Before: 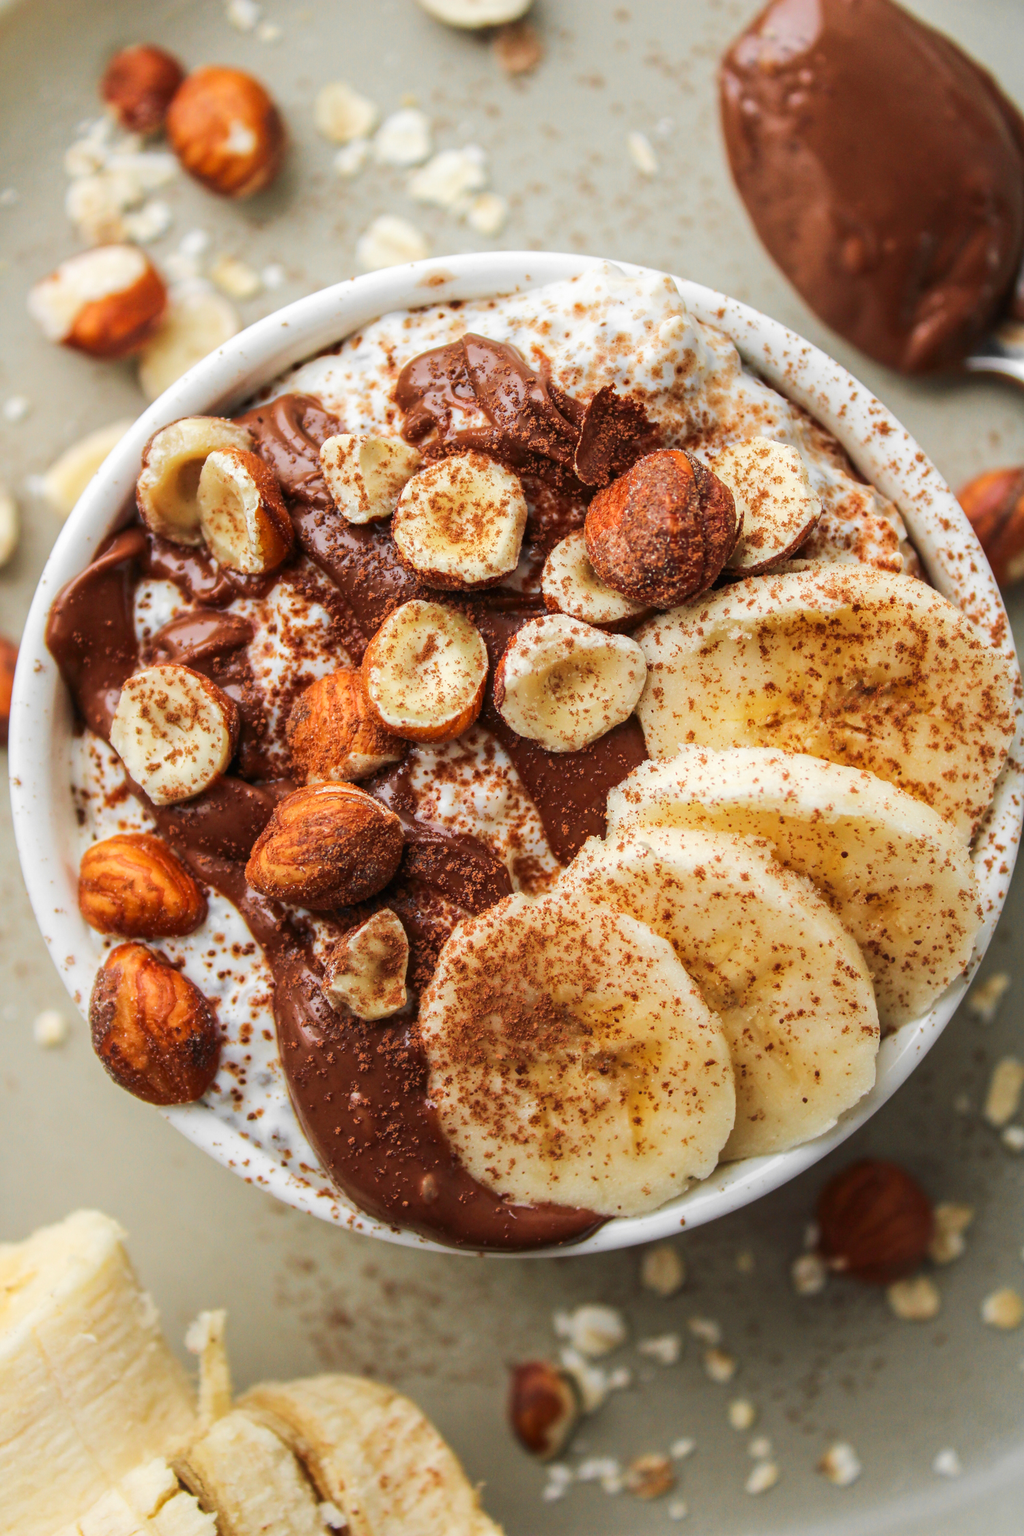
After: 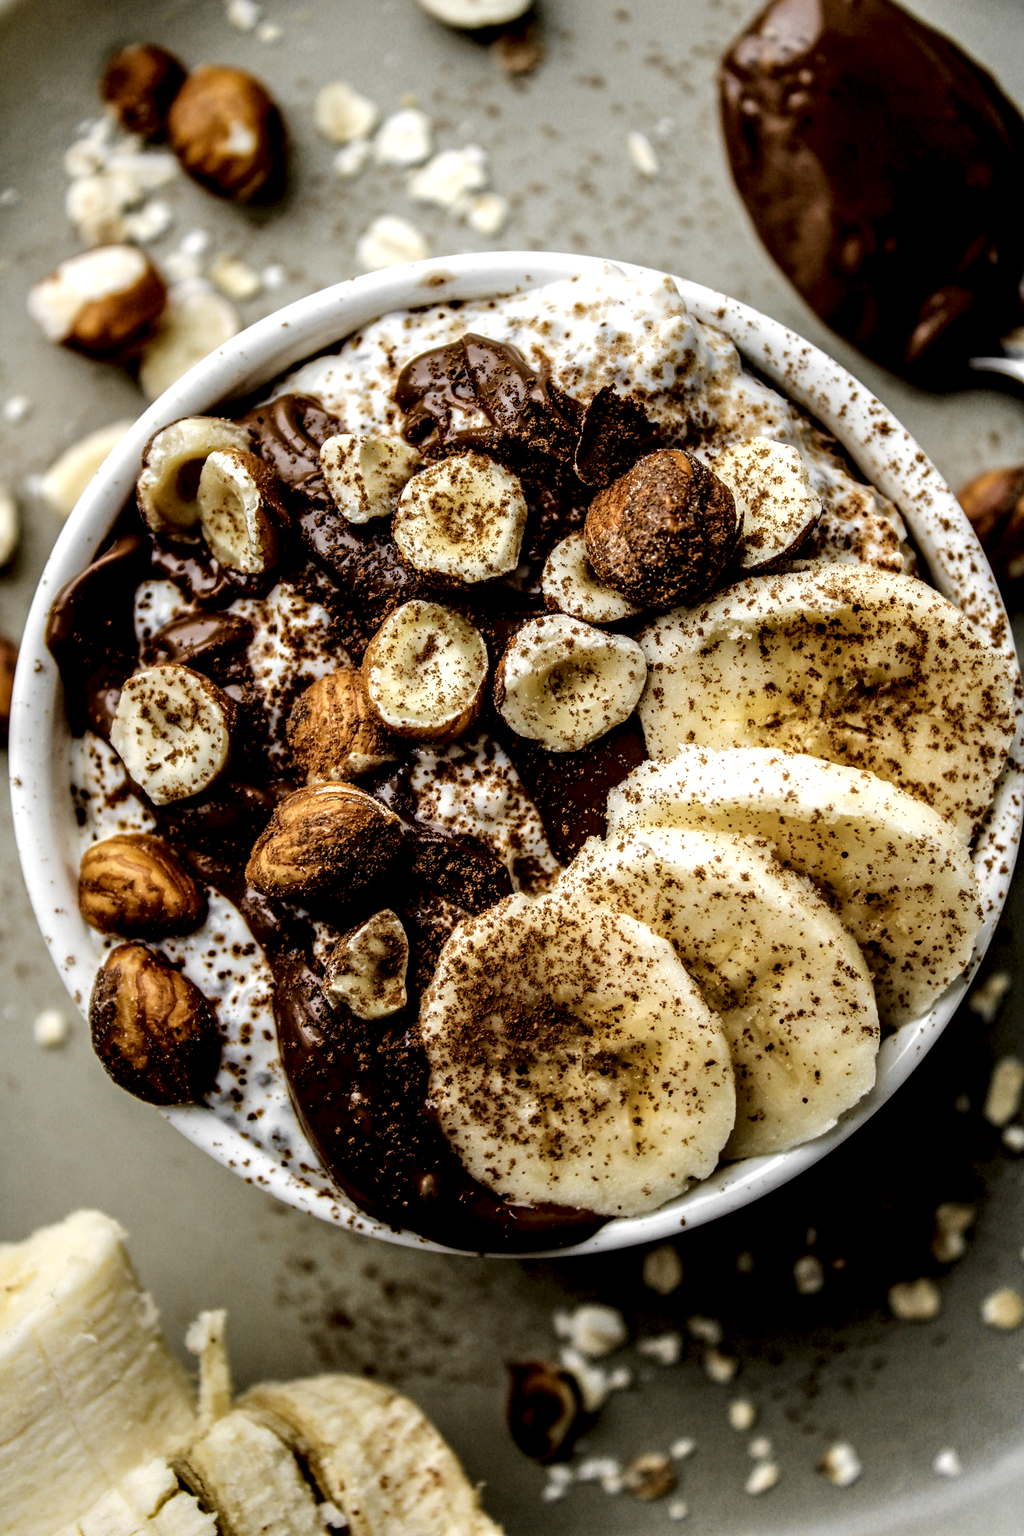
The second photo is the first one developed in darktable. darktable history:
color zones: curves: ch0 [(0.25, 0.5) (0.463, 0.627) (0.484, 0.637) (0.75, 0.5)]
rgb primaries: tint hue 2.68°, red hue 0.22, green purity 1.22, blue purity 1.19
color calibration: illuminant same as pipeline (D50), adaptation none (bypass), gamut compression 1.72
exposure: black level correction -0.016, exposure -1.018 EV
local contrast: highlights 115%, shadows 42%, detail 293%
